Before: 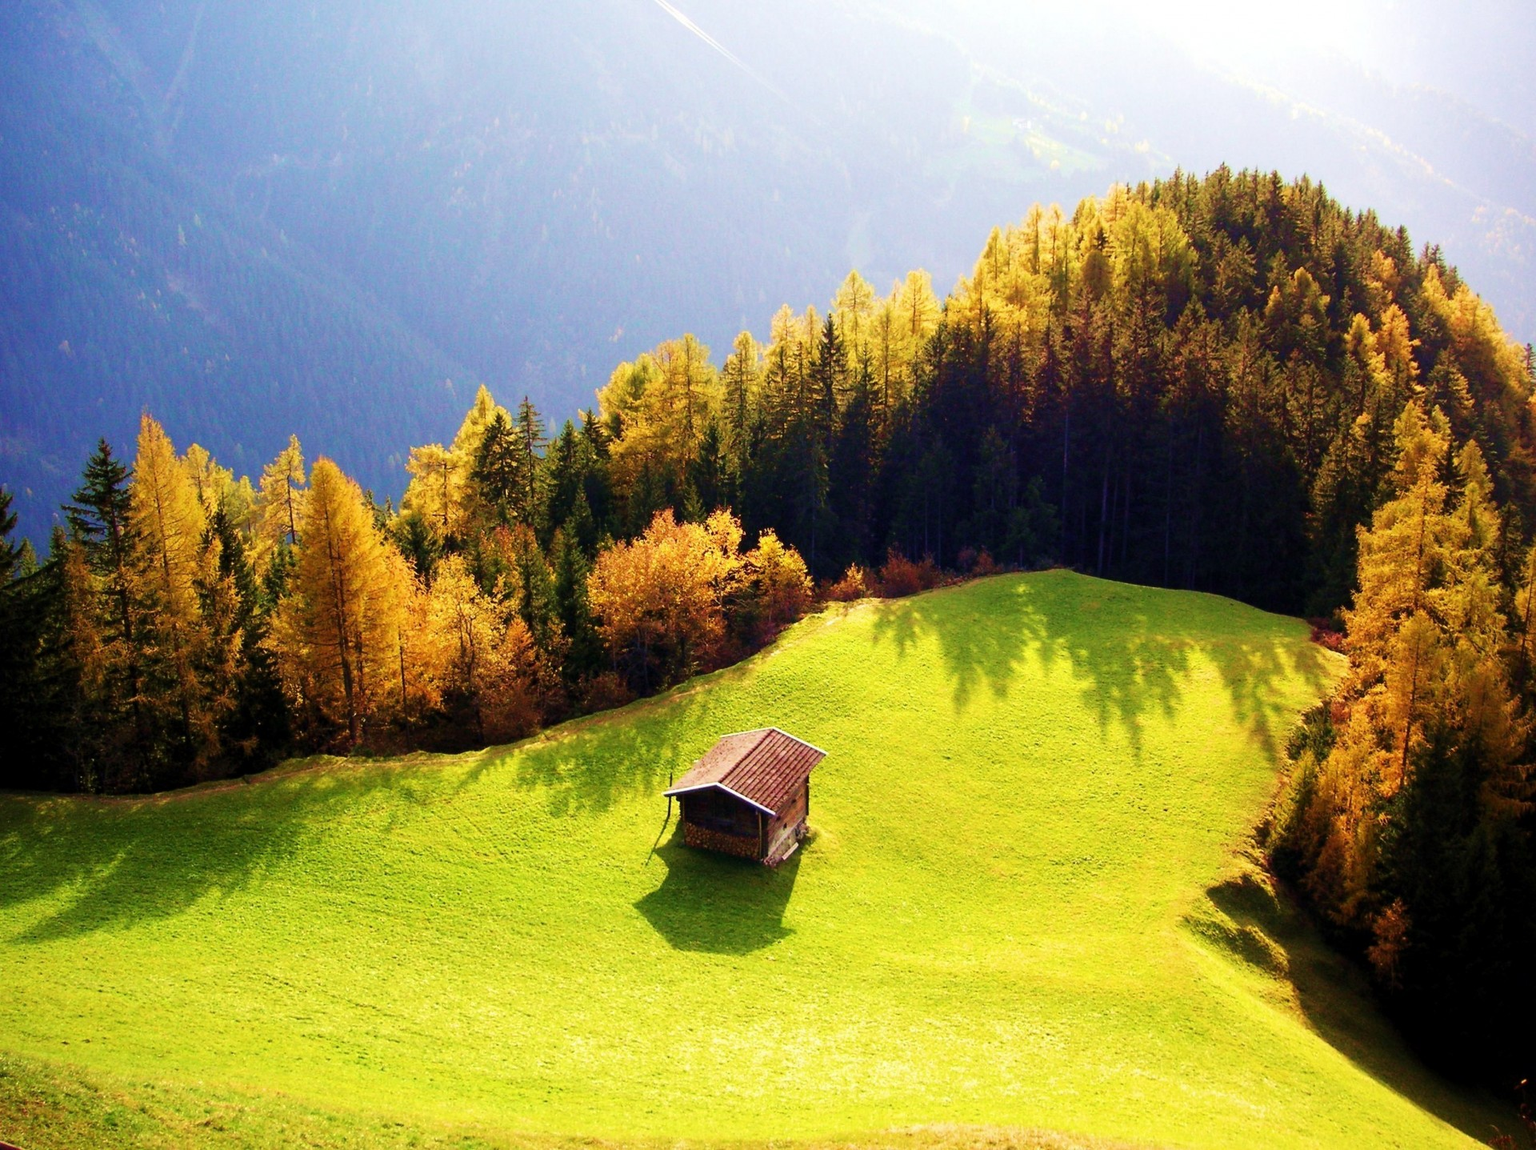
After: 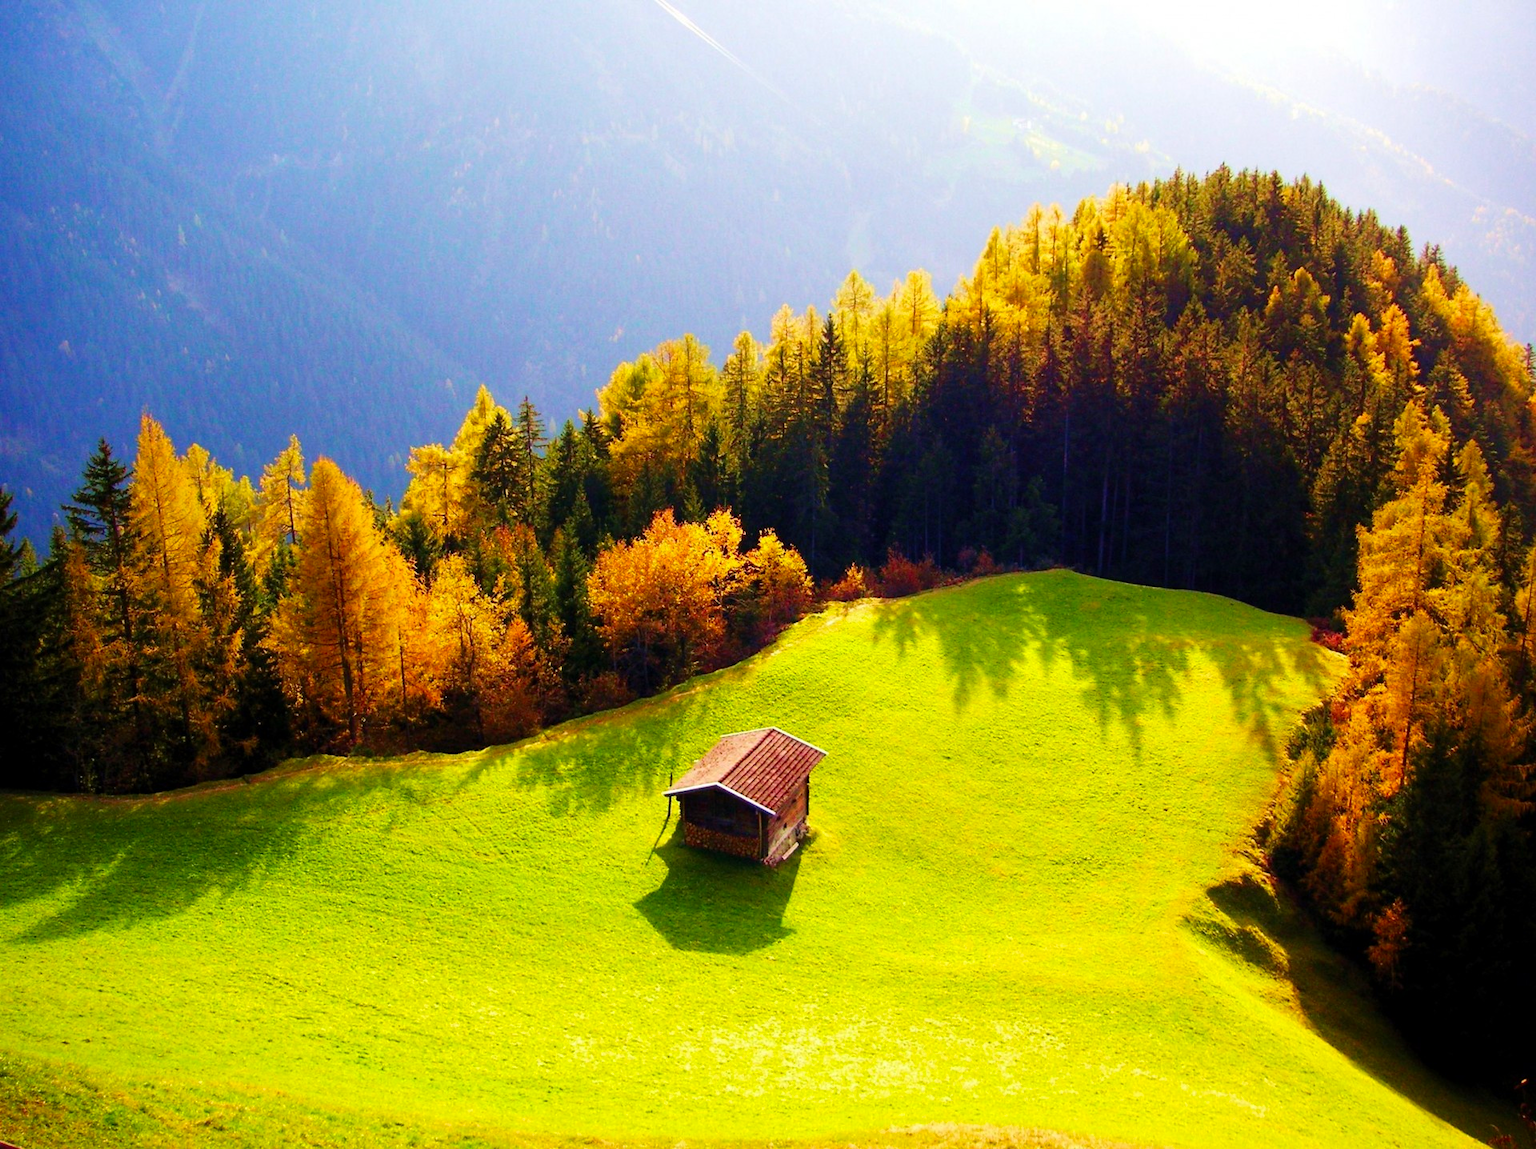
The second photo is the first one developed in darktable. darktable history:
color contrast: green-magenta contrast 1.2, blue-yellow contrast 1.2
color zones: curves: ch1 [(0, 0.523) (0.143, 0.545) (0.286, 0.52) (0.429, 0.506) (0.571, 0.503) (0.714, 0.503) (0.857, 0.508) (1, 0.523)]
